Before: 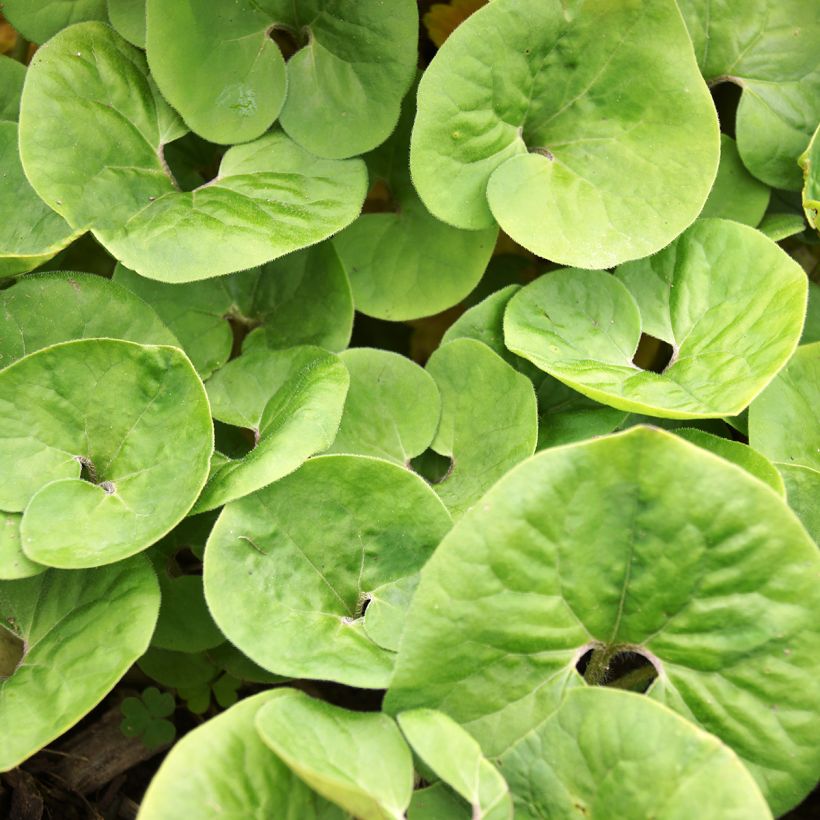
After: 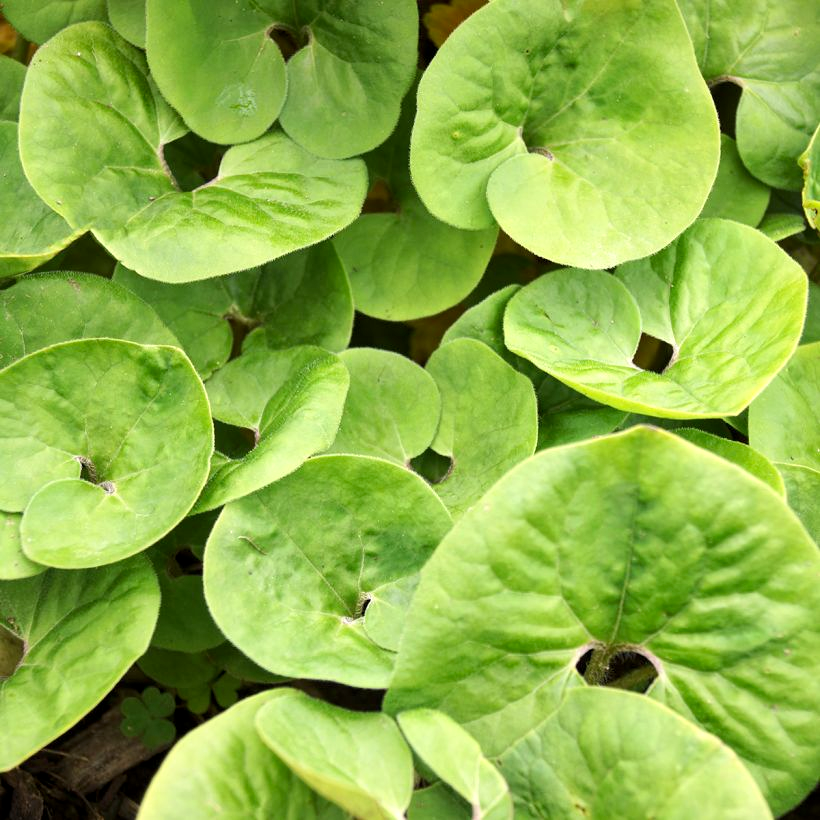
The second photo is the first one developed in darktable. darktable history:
contrast brightness saturation: contrast 0.1, brightness 0.03, saturation 0.09
local contrast: highlights 100%, shadows 100%, detail 131%, midtone range 0.2
